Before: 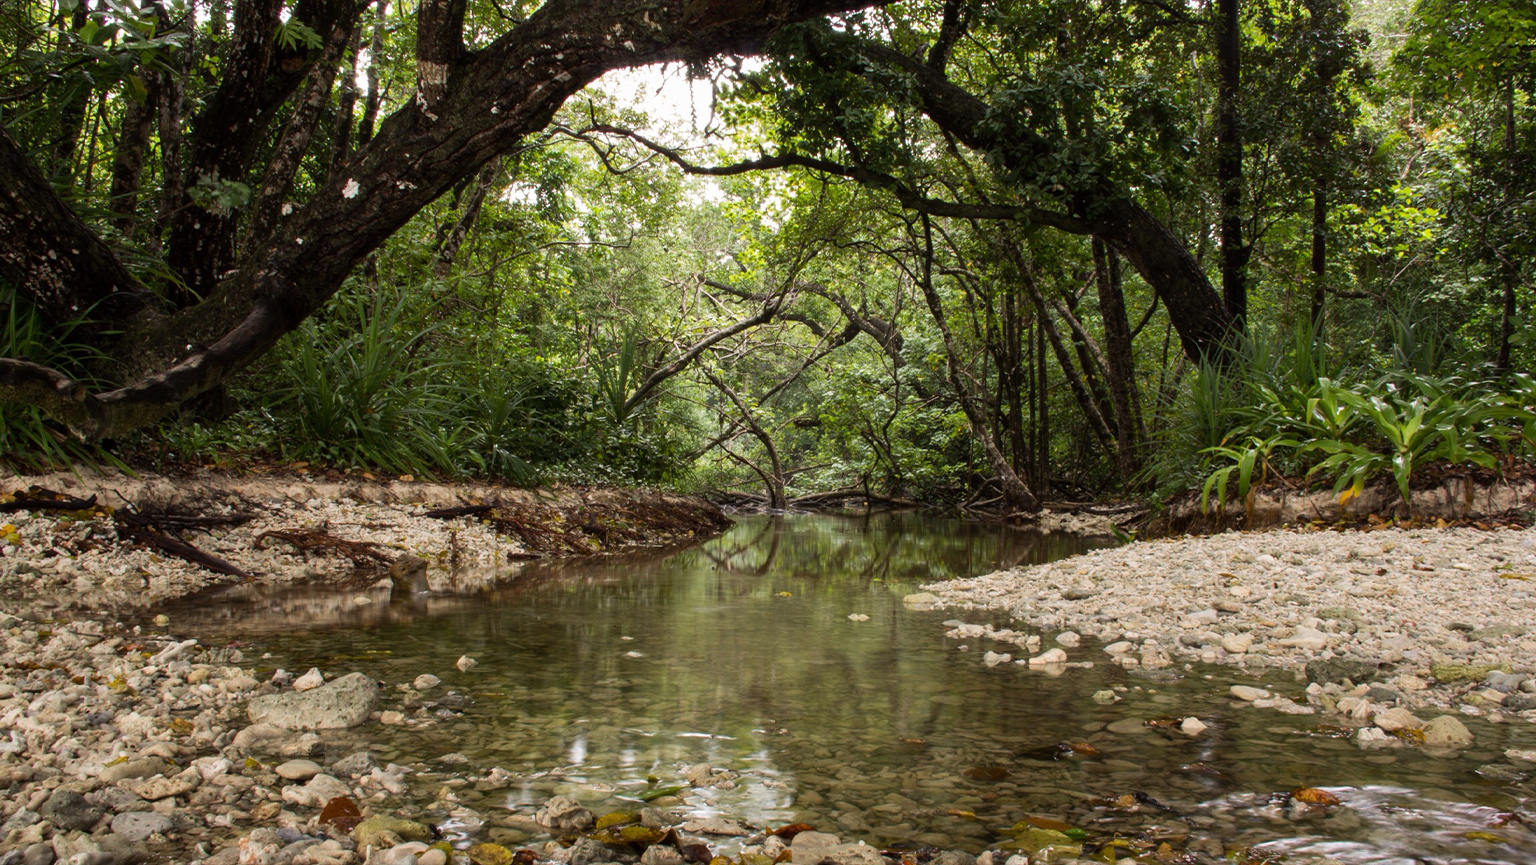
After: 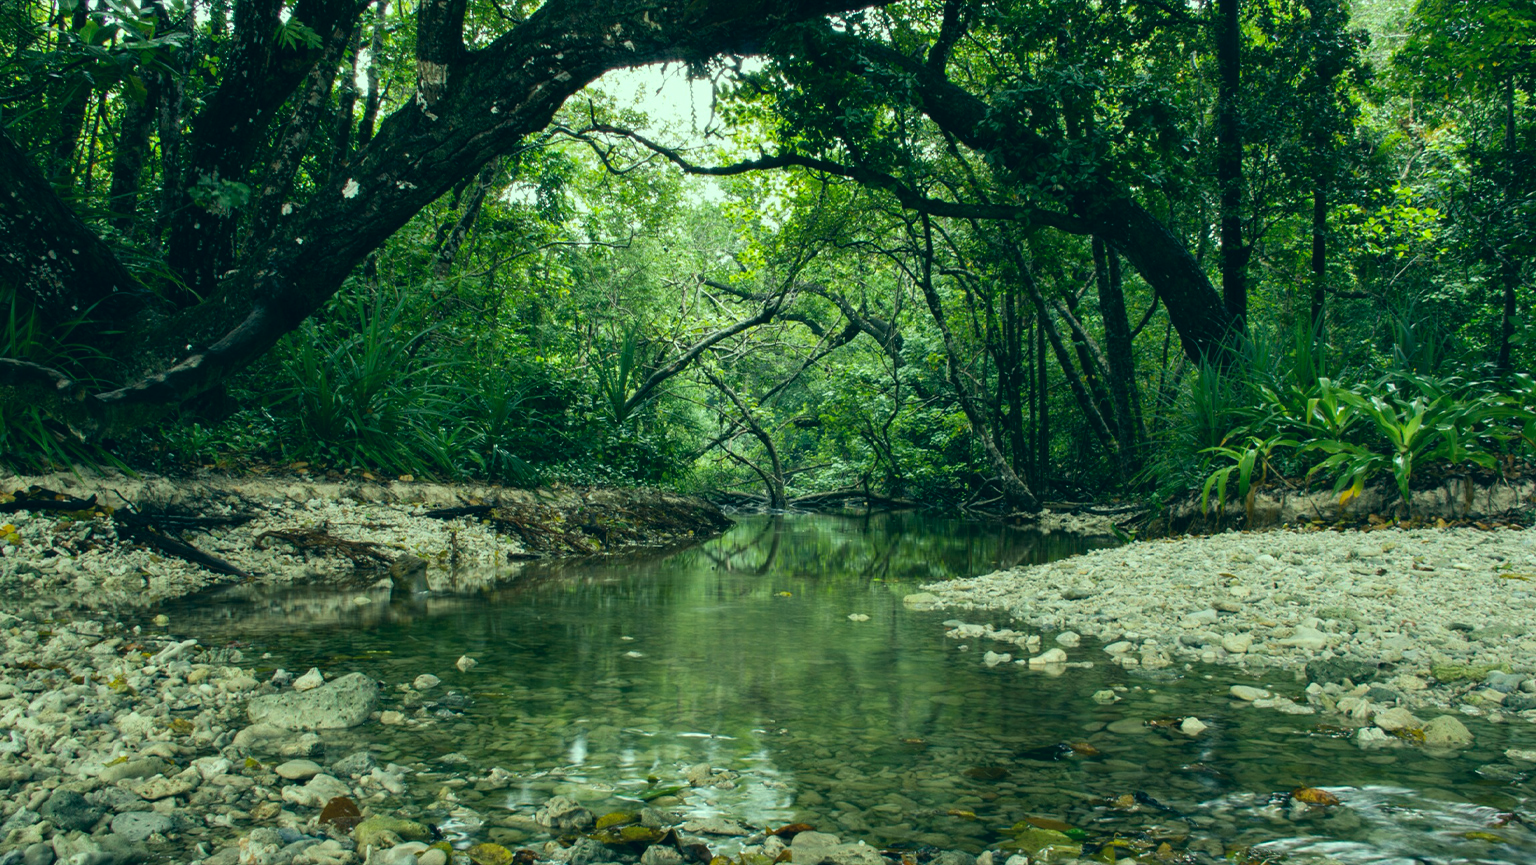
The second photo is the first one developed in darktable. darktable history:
color correction: highlights a* -19.97, highlights b* 9.8, shadows a* -19.6, shadows b* -11.54
